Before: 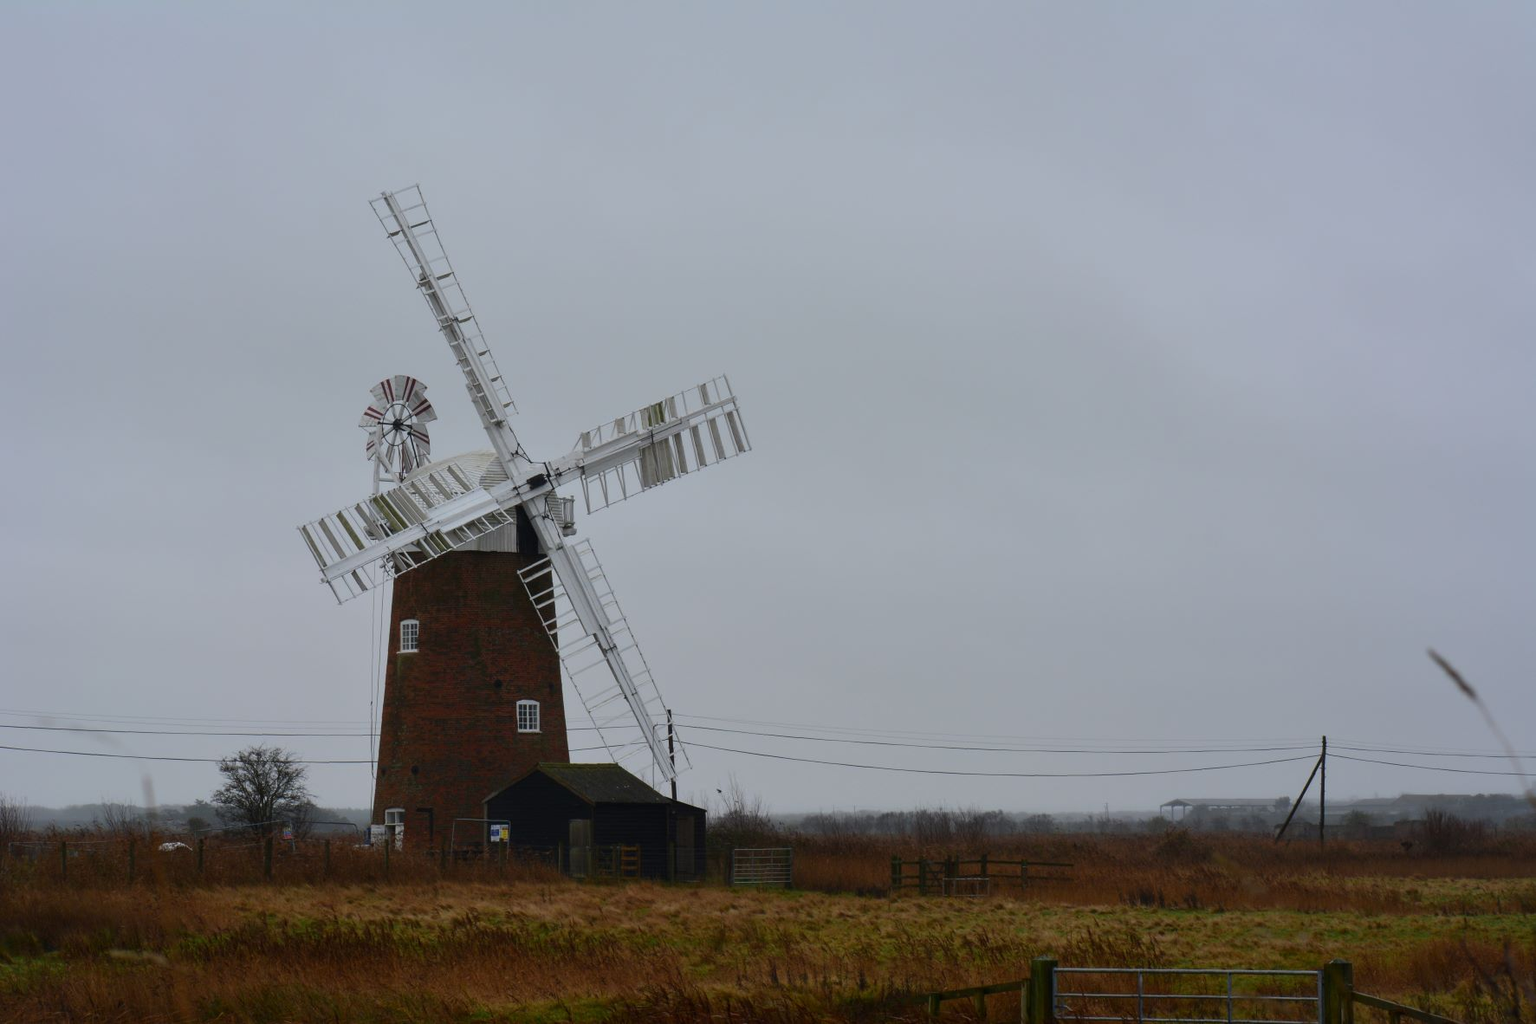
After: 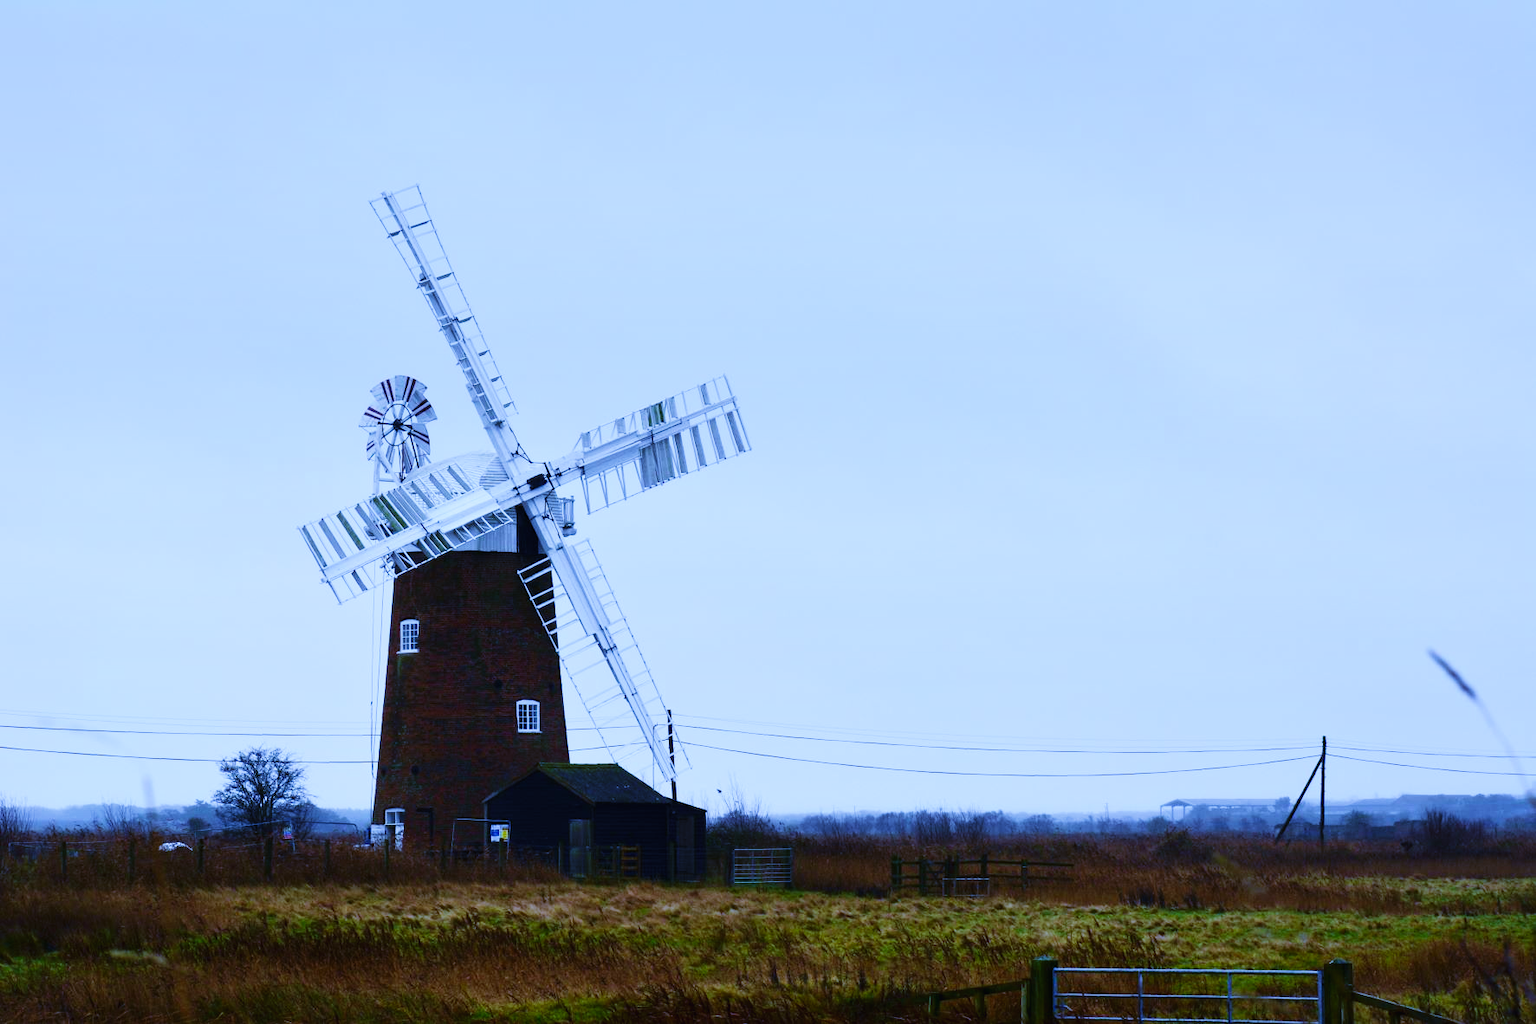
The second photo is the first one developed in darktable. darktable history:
velvia: on, module defaults
graduated density: on, module defaults
base curve: curves: ch0 [(0, 0.003) (0.001, 0.002) (0.006, 0.004) (0.02, 0.022) (0.048, 0.086) (0.094, 0.234) (0.162, 0.431) (0.258, 0.629) (0.385, 0.8) (0.548, 0.918) (0.751, 0.988) (1, 1)], preserve colors none
white balance: red 0.766, blue 1.537
